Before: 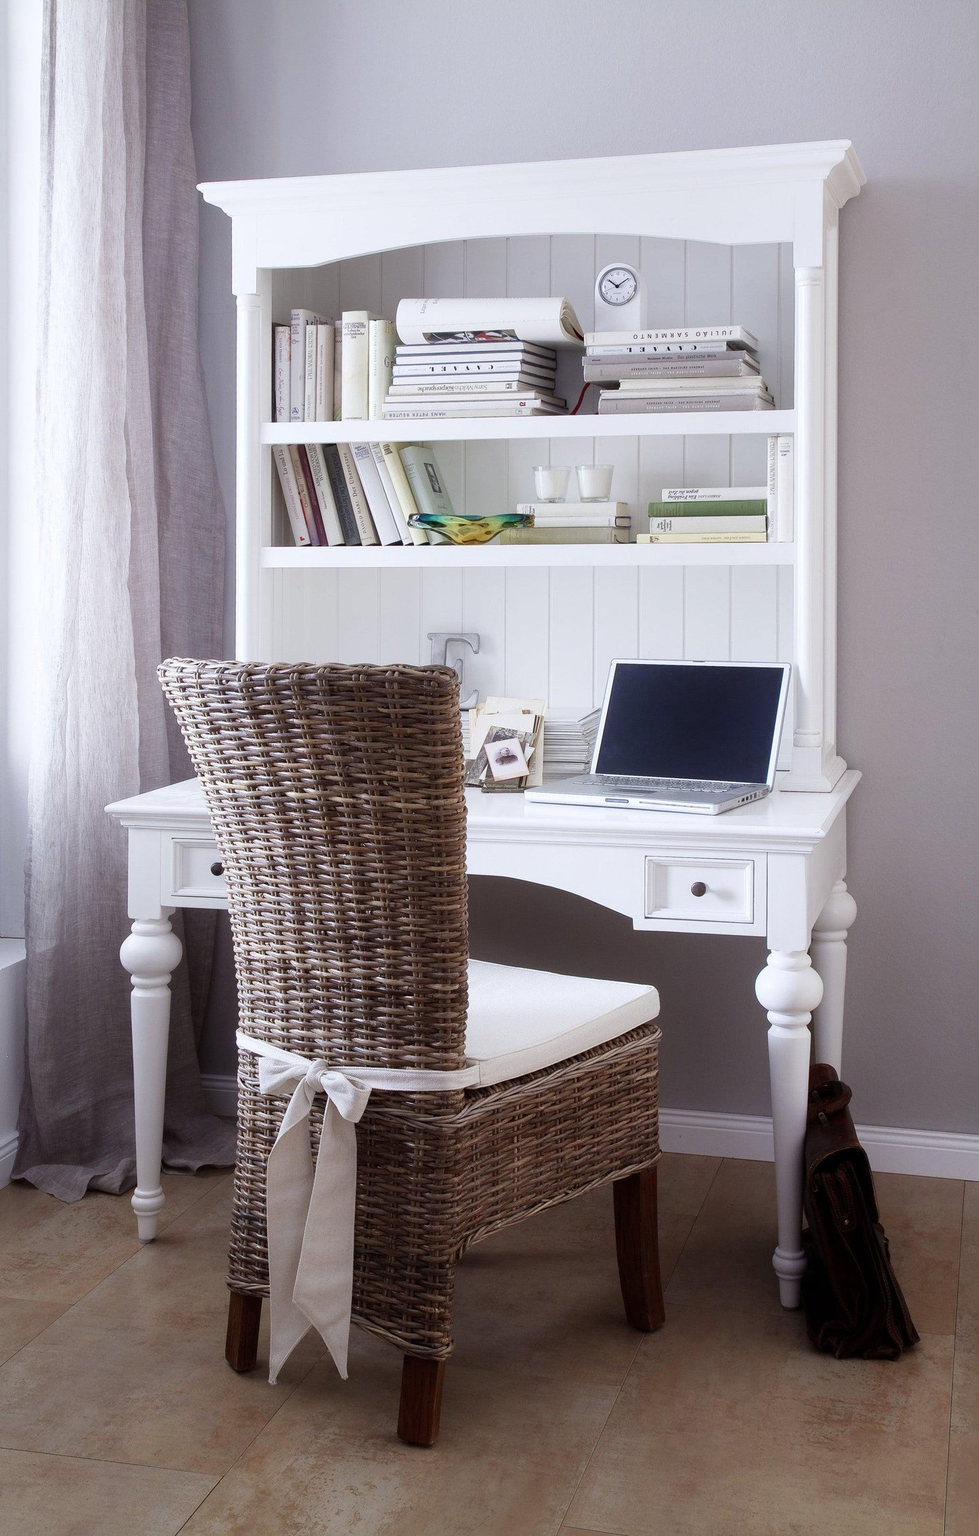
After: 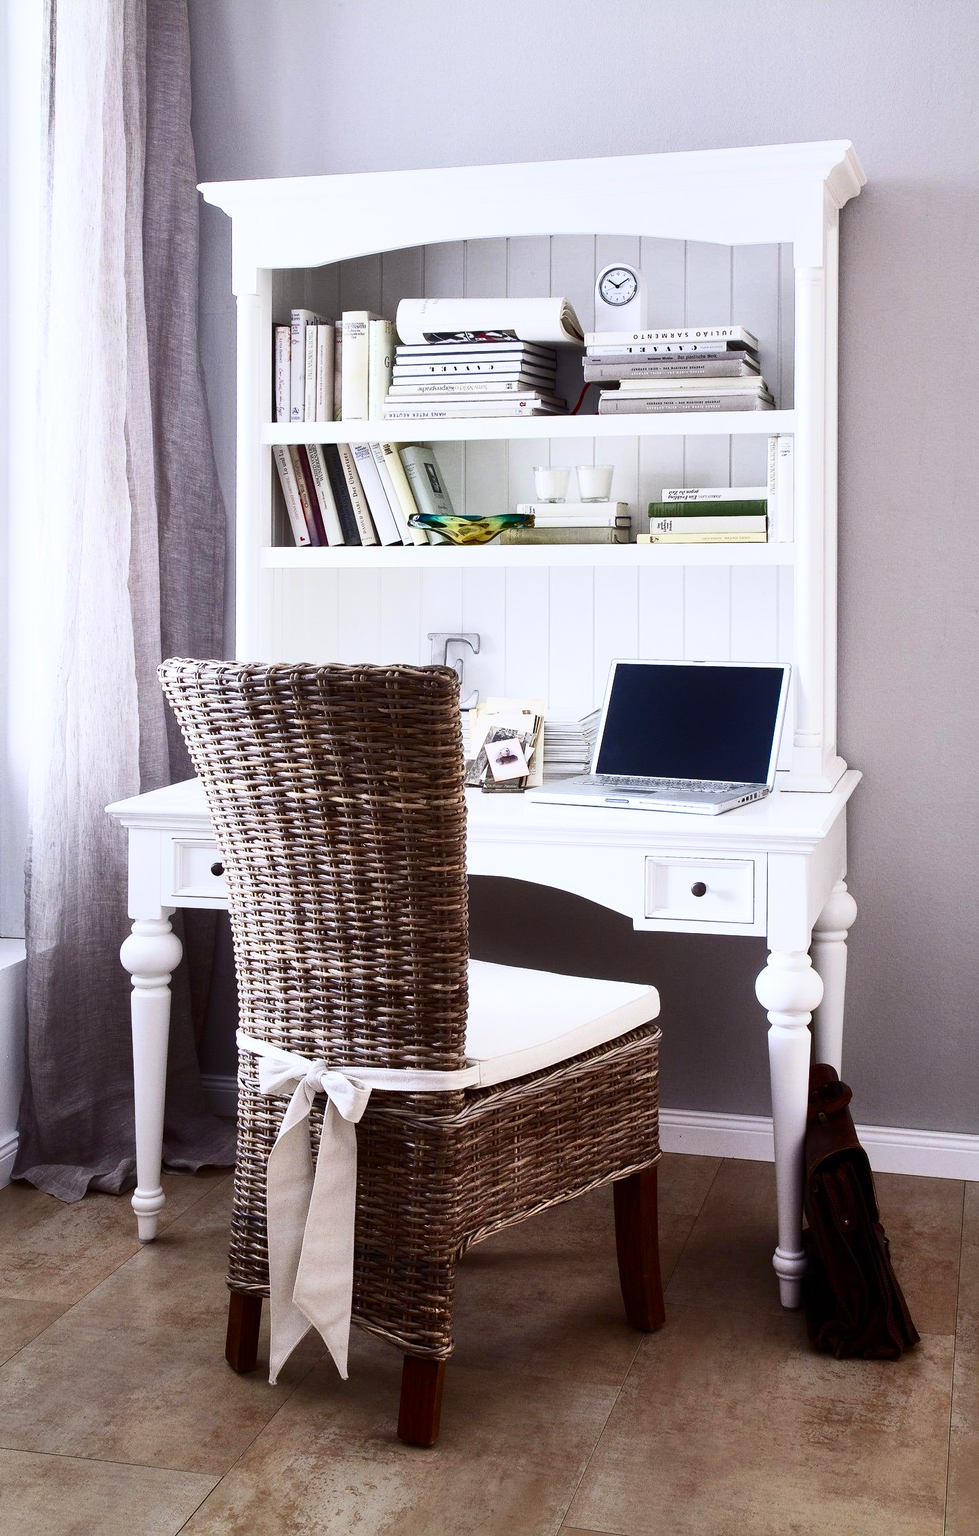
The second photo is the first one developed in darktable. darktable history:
shadows and highlights: shadows 52.42, soften with gaussian
contrast brightness saturation: contrast 0.4, brightness 0.1, saturation 0.21
